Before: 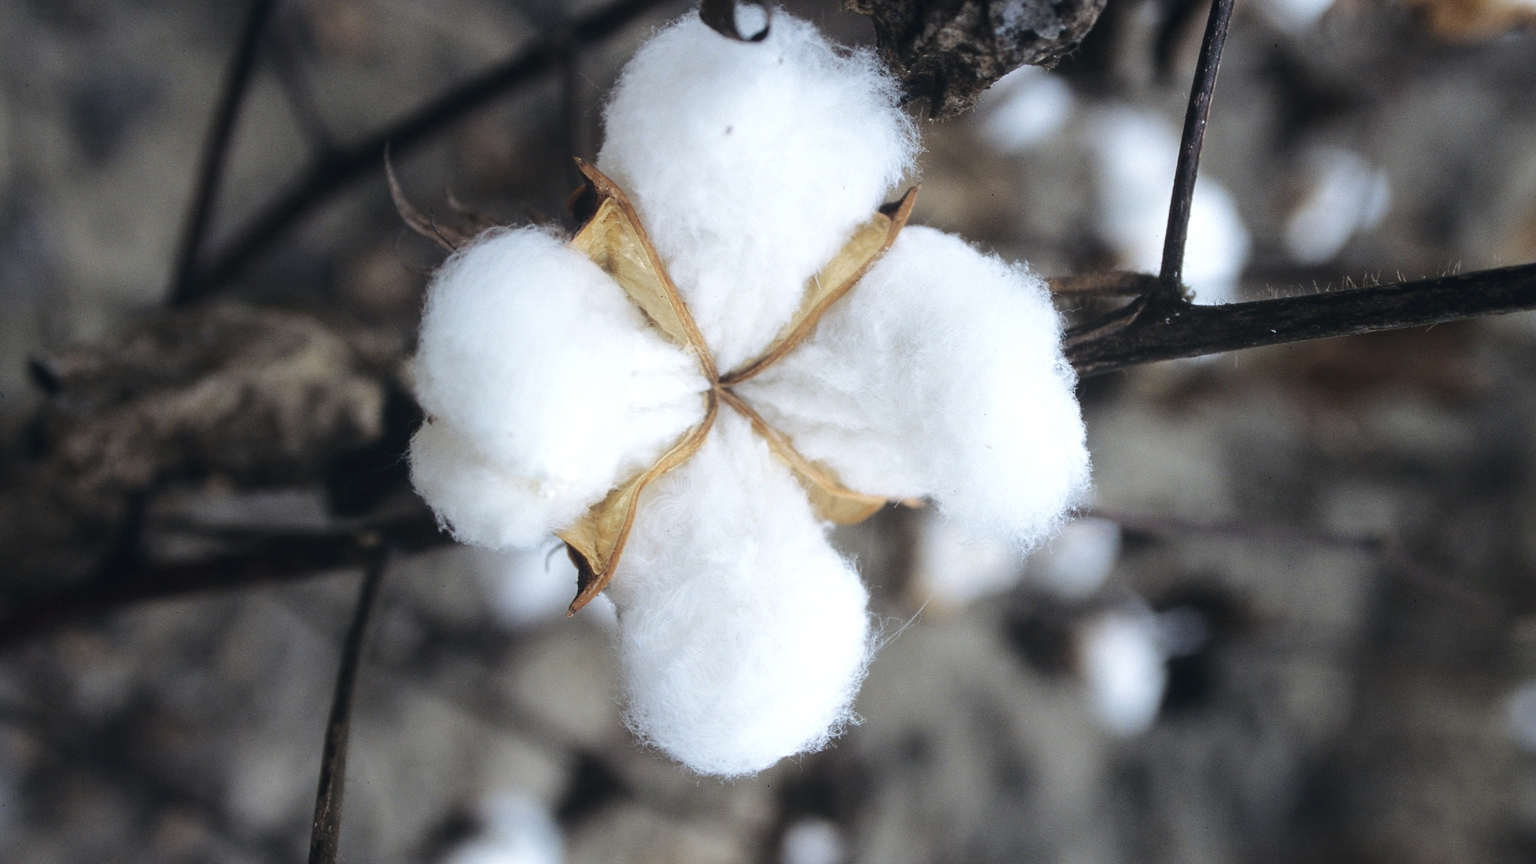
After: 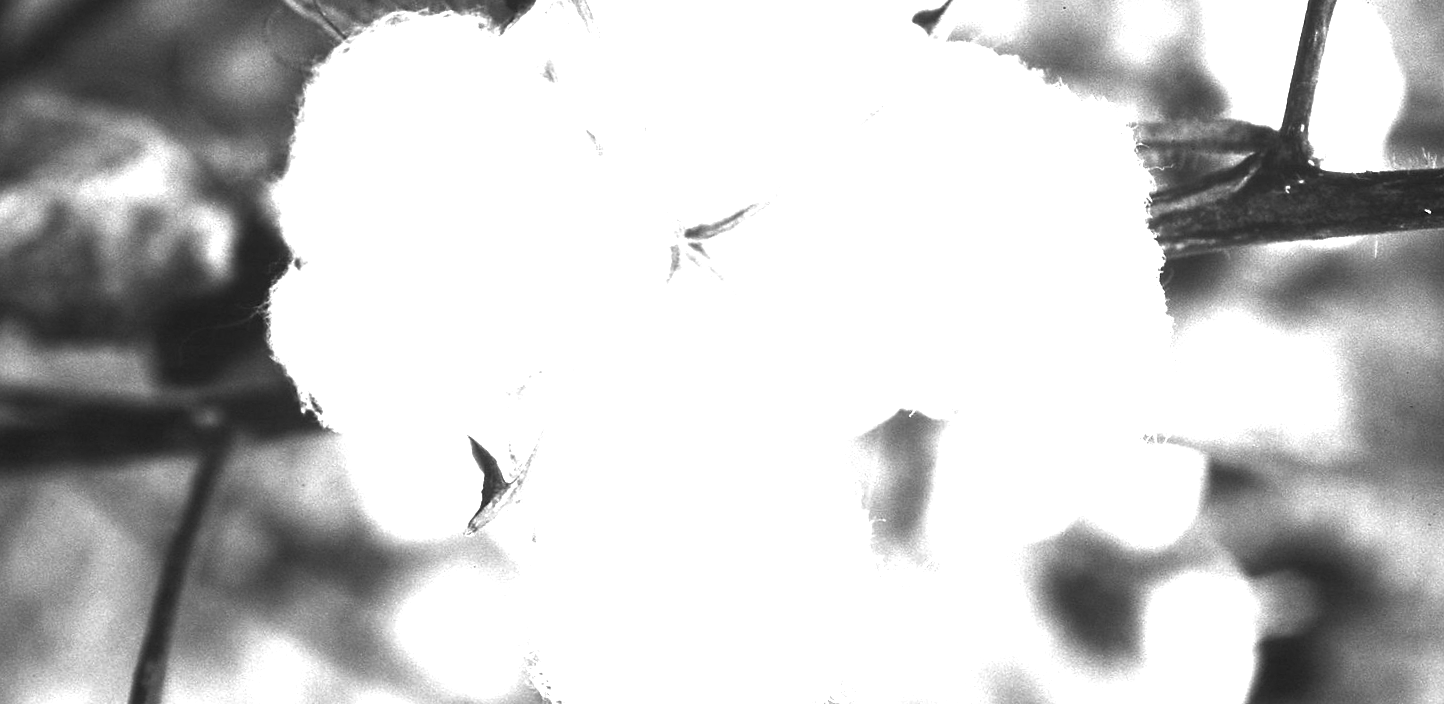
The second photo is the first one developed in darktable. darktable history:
crop and rotate: angle -3.37°, left 9.79%, top 20.73%, right 12.42%, bottom 11.82%
color balance rgb: perceptual saturation grading › global saturation 25%, perceptual brilliance grading › global brilliance 35%, perceptual brilliance grading › highlights 50%, perceptual brilliance grading › mid-tones 60%, perceptual brilliance grading › shadows 35%, global vibrance 20%
rgb levels: mode RGB, independent channels, levels [[0, 0.474, 1], [0, 0.5, 1], [0, 0.5, 1]]
monochrome: a 32, b 64, size 2.3
